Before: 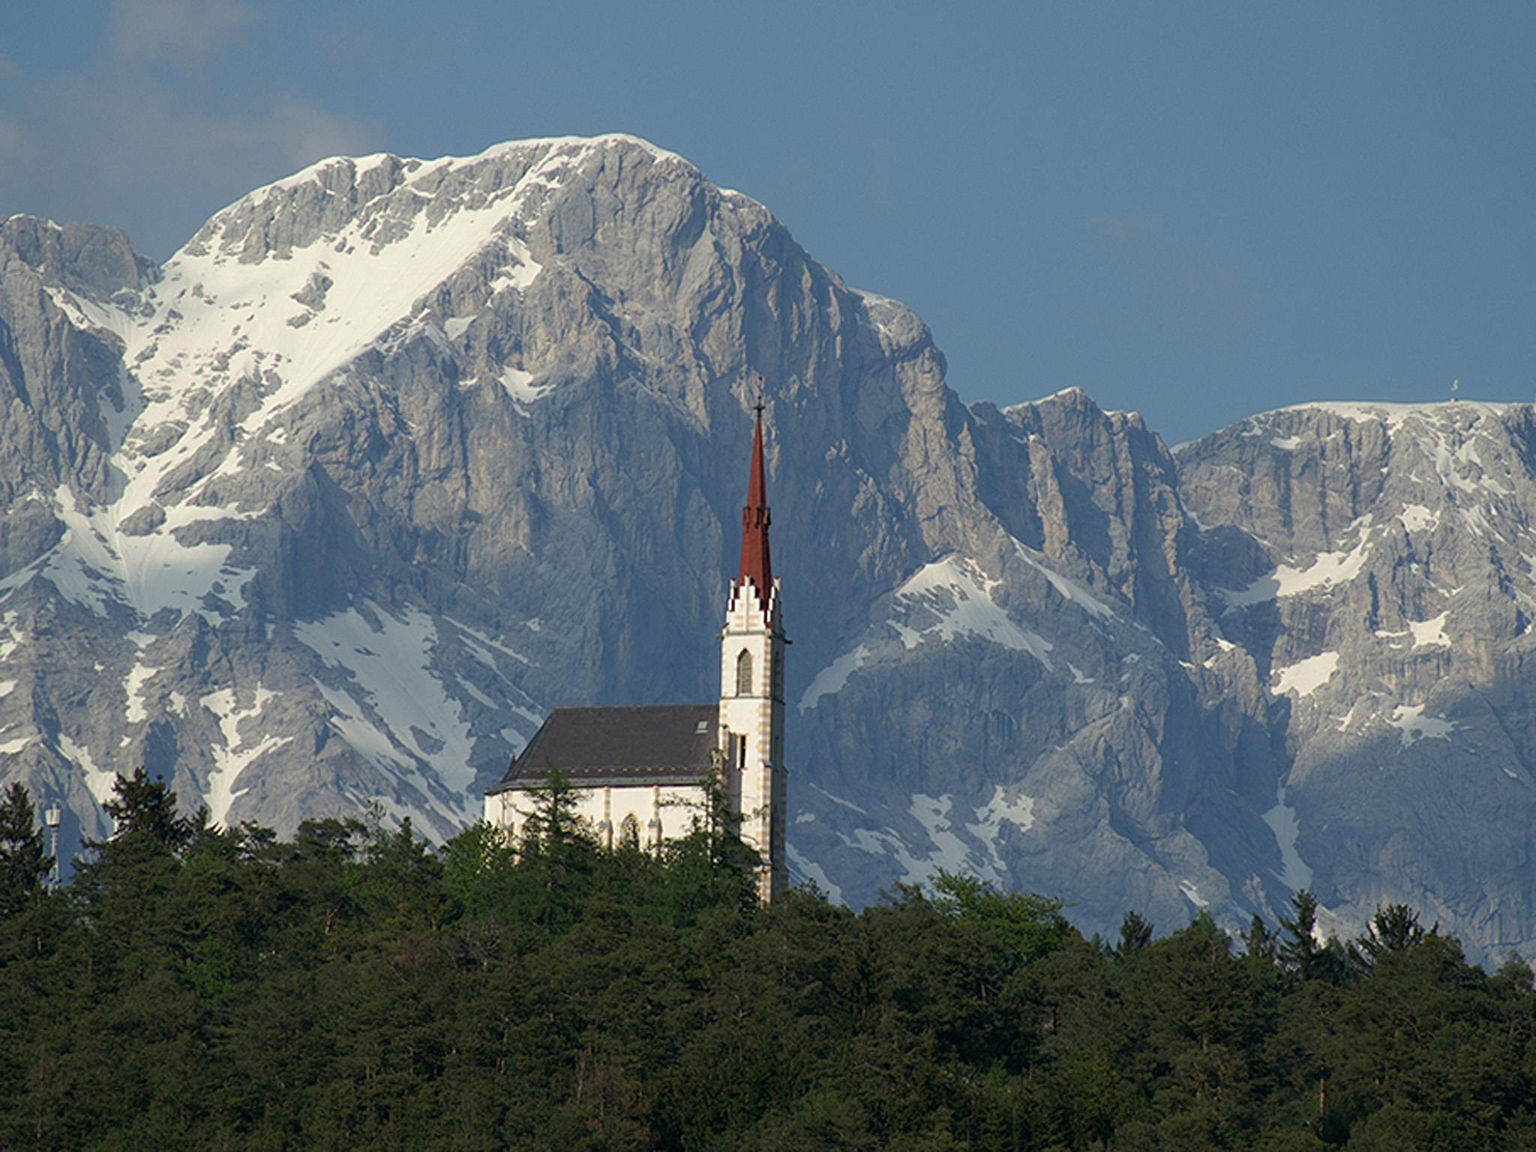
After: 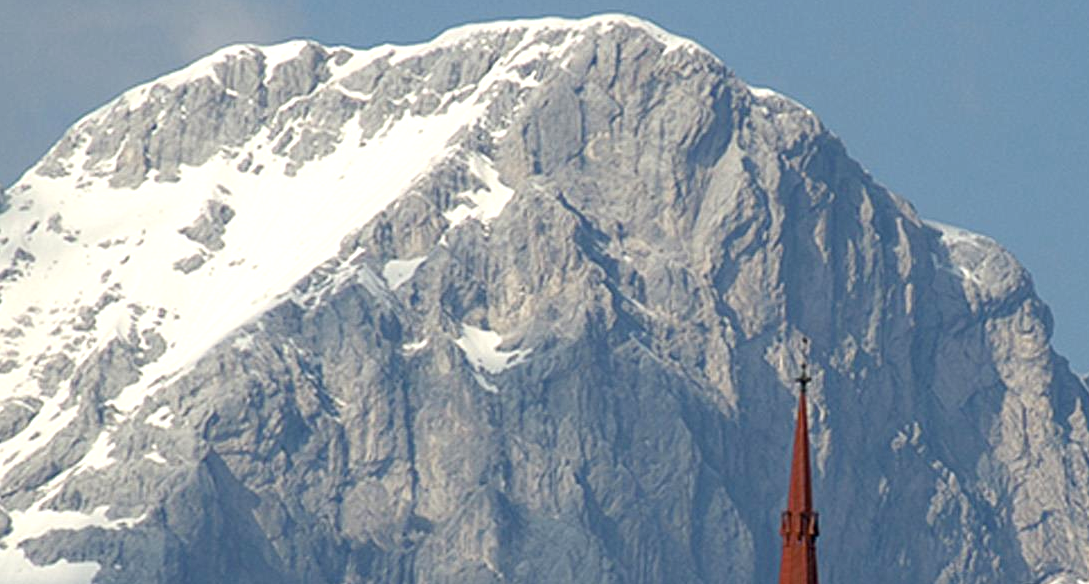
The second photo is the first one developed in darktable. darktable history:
crop: left 10.235%, top 10.704%, right 36.576%, bottom 51.275%
color balance rgb: highlights gain › chroma 0.133%, highlights gain › hue 330.57°, perceptual saturation grading › global saturation 20%, perceptual saturation grading › highlights -25.297%, perceptual saturation grading › shadows 25.02%, perceptual brilliance grading › global brilliance 12.746%
contrast brightness saturation: contrast 0.11, saturation -0.151
